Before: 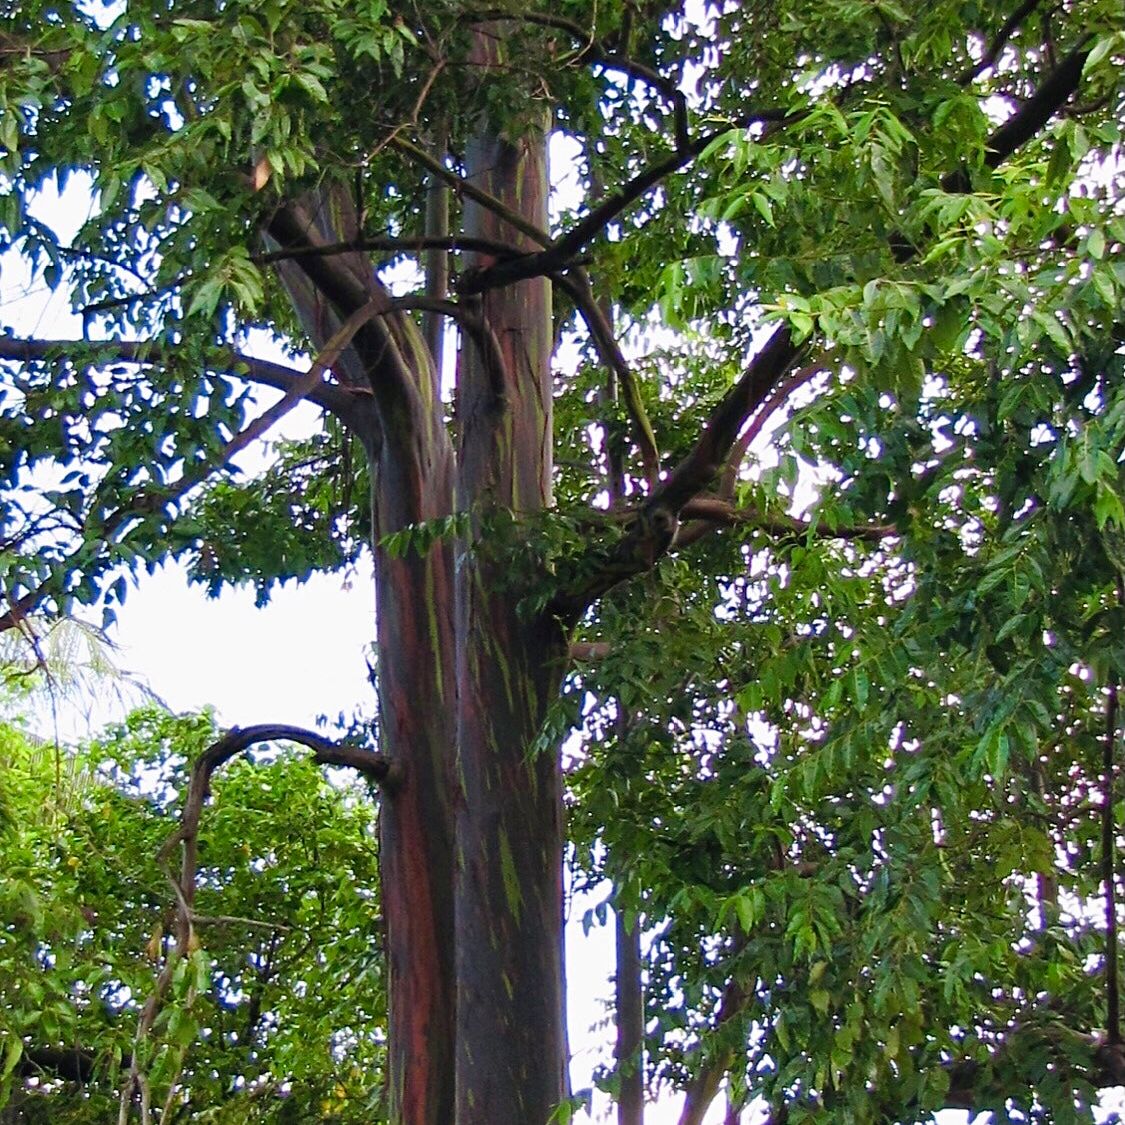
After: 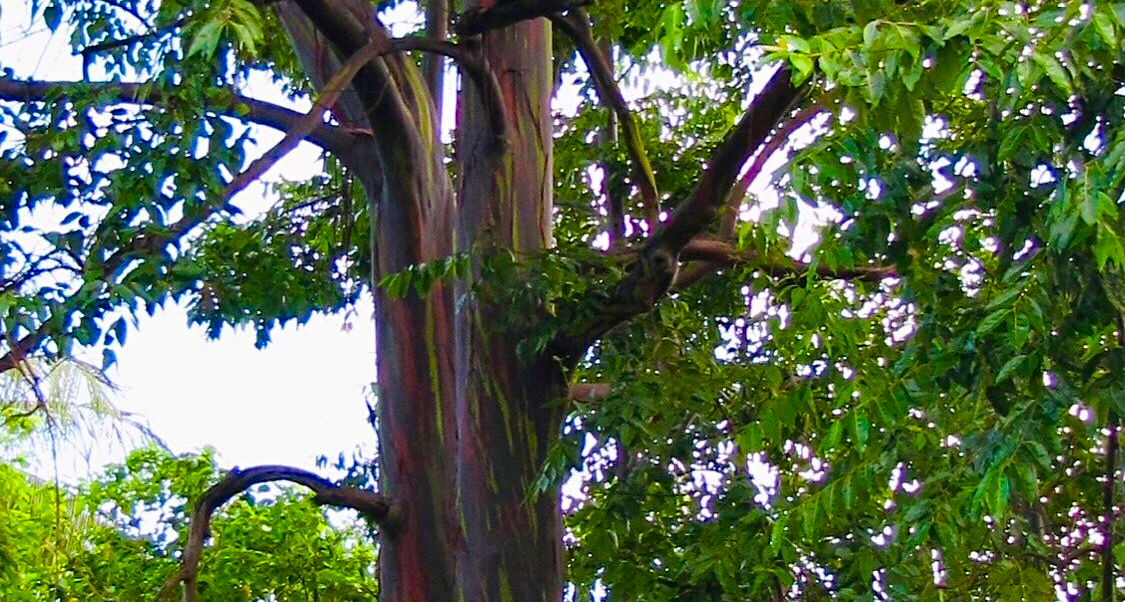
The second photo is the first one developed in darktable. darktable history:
color balance: mode lift, gamma, gain (sRGB)
color balance rgb: linear chroma grading › global chroma 15%, perceptual saturation grading › global saturation 30%
crop and rotate: top 23.043%, bottom 23.437%
